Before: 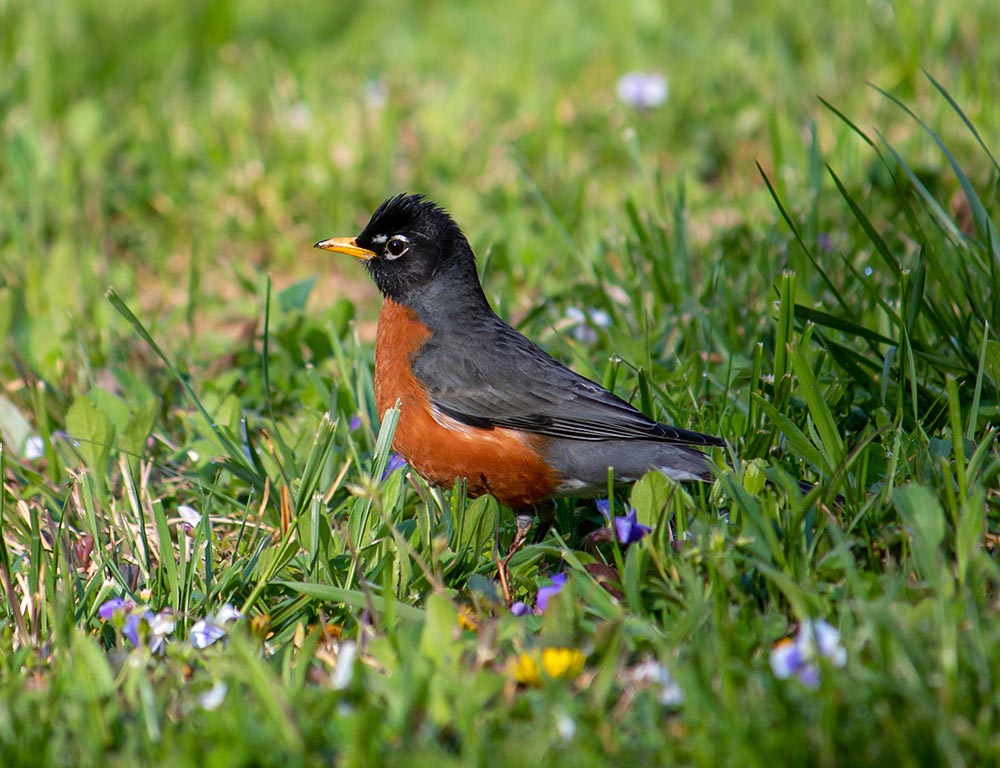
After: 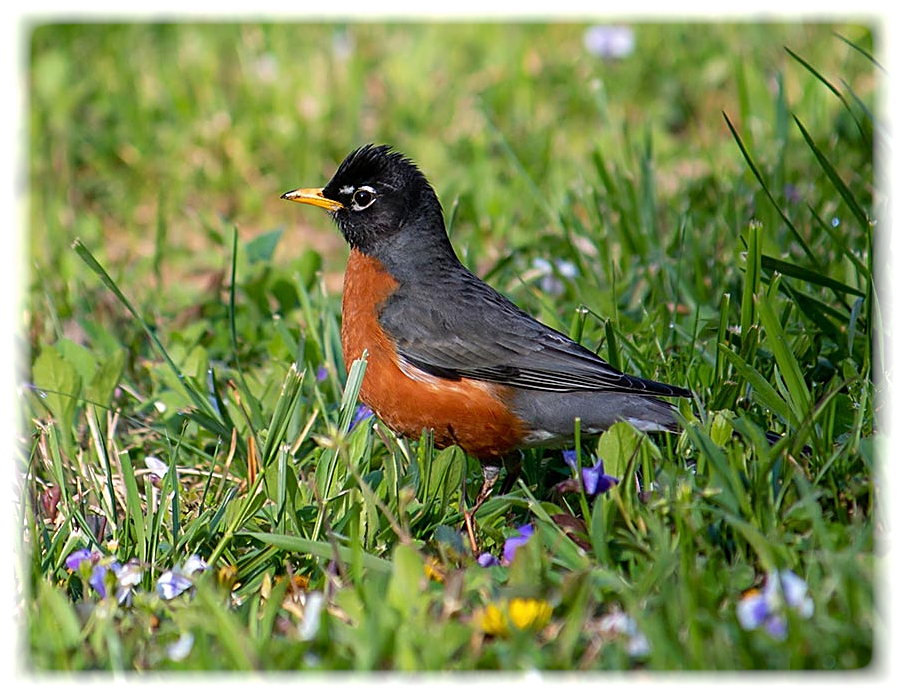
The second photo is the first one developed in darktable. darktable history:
vignetting: fall-off start 93%, fall-off radius 5%, brightness 1, saturation -0.49, automatic ratio true, width/height ratio 1.332, shape 0.04, unbound false
sharpen: on, module defaults
crop: left 3.305%, top 6.436%, right 6.389%, bottom 3.258%
